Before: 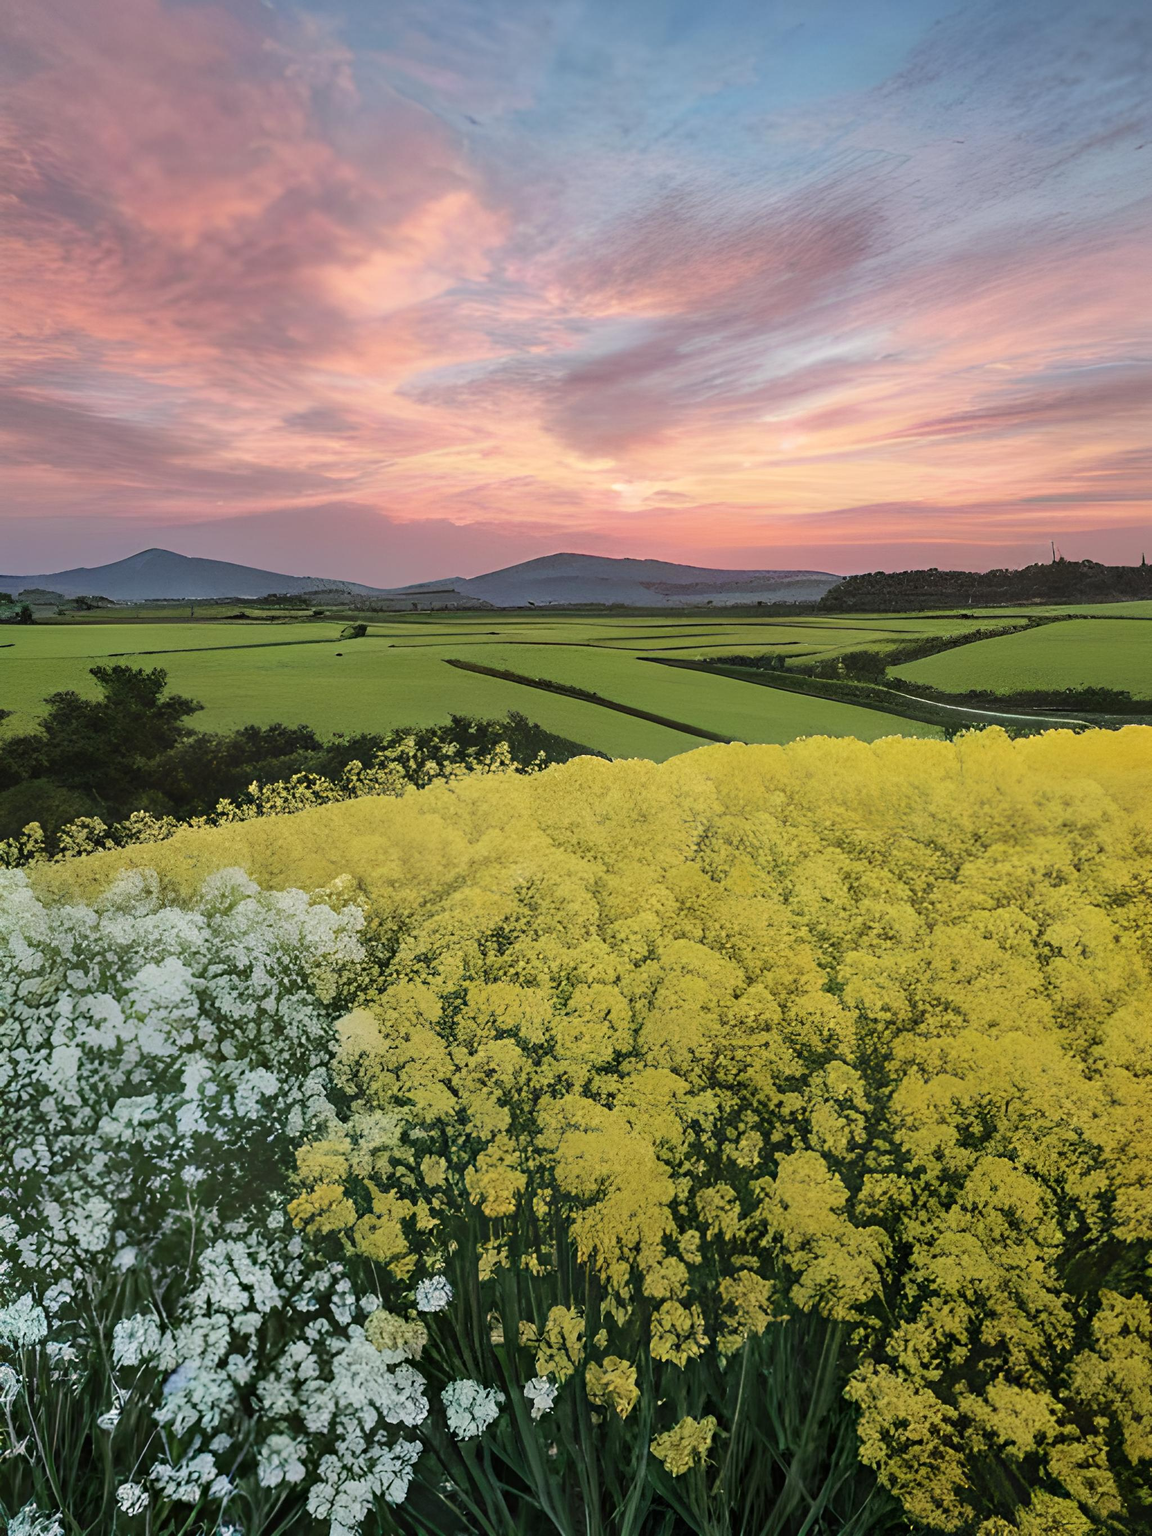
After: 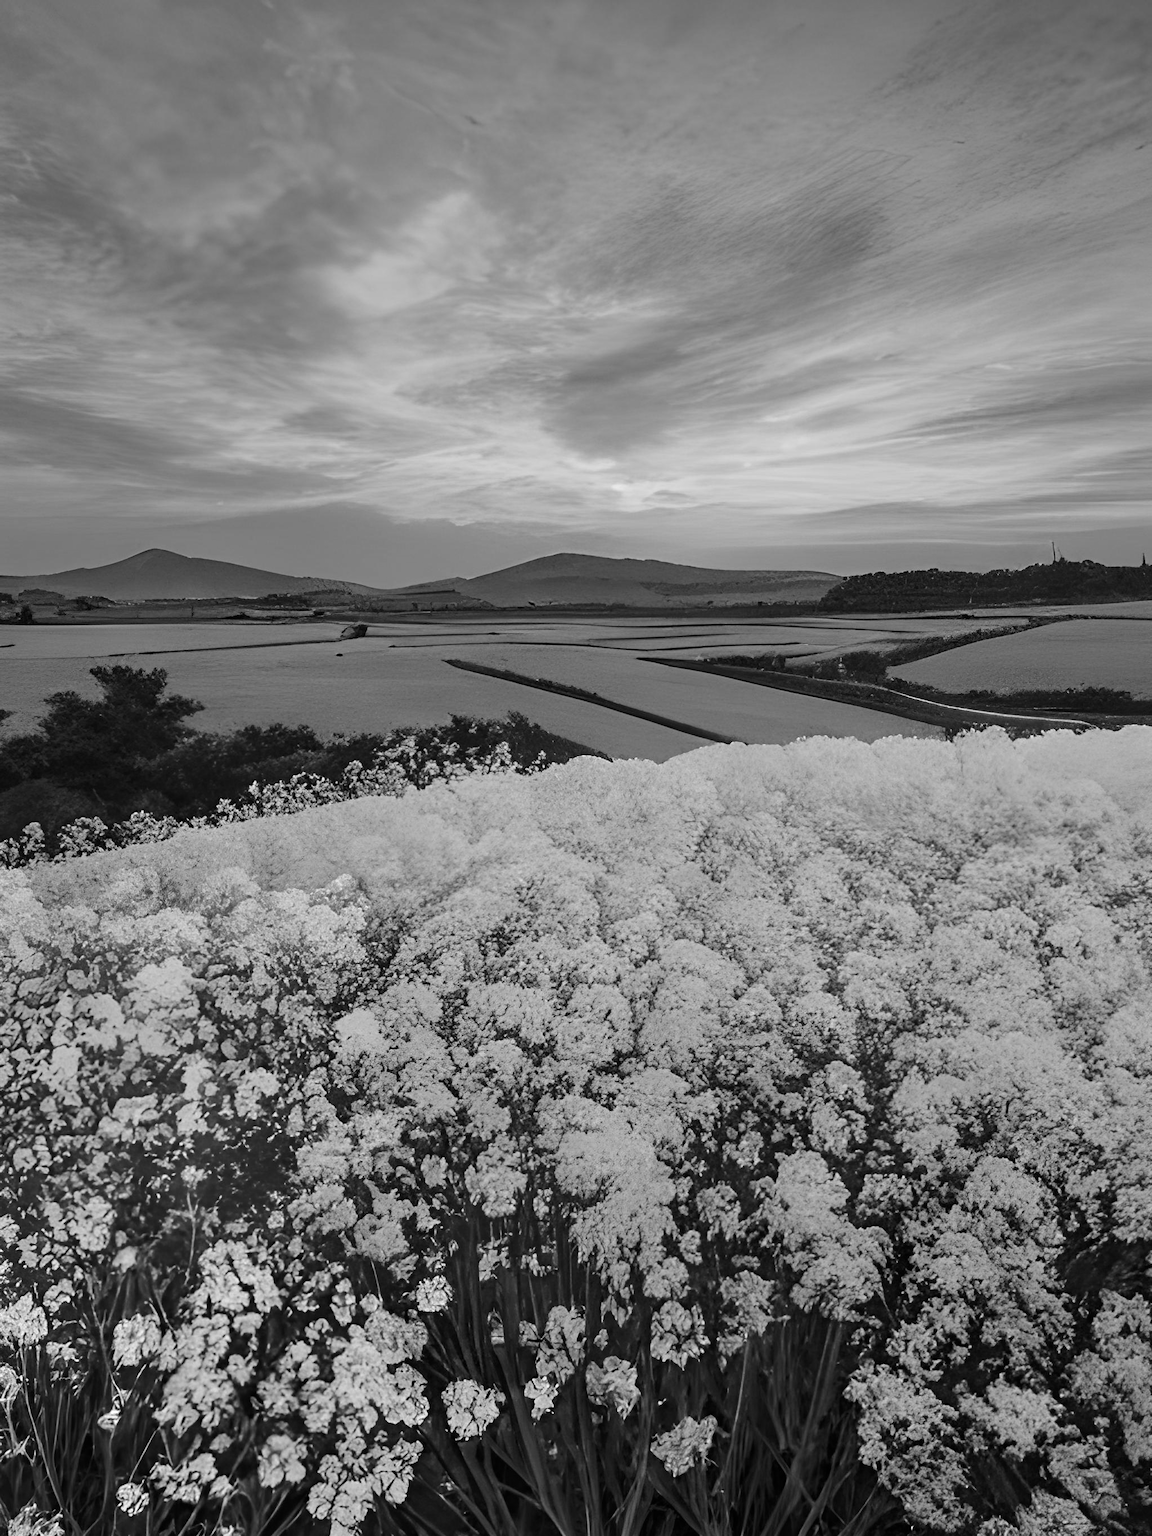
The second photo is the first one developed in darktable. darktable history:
graduated density: on, module defaults
monochrome: a 73.58, b 64.21
color correction: highlights a* -8, highlights b* 3.1
tone equalizer: -8 EV -0.417 EV, -7 EV -0.389 EV, -6 EV -0.333 EV, -5 EV -0.222 EV, -3 EV 0.222 EV, -2 EV 0.333 EV, -1 EV 0.389 EV, +0 EV 0.417 EV, edges refinement/feathering 500, mask exposure compensation -1.57 EV, preserve details no
